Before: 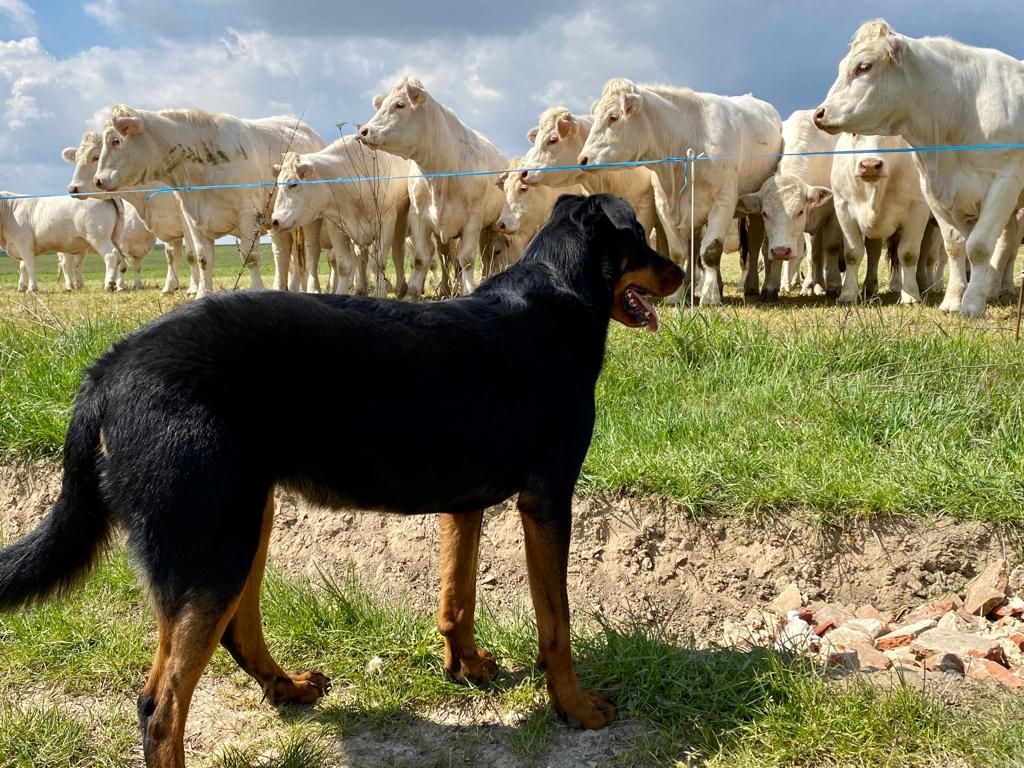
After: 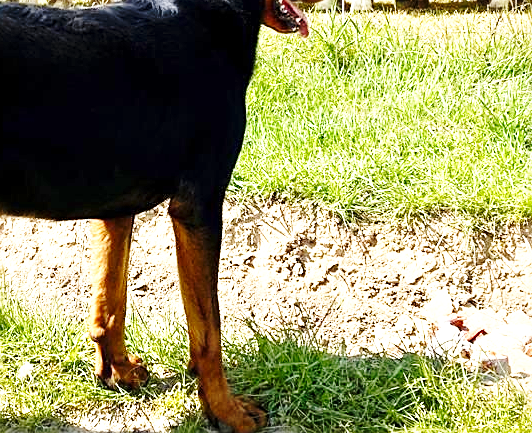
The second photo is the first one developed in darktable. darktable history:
exposure: exposure 1.091 EV, compensate highlight preservation false
crop: left 34.083%, top 38.374%, right 13.761%, bottom 5.189%
sharpen: on, module defaults
base curve: curves: ch0 [(0, 0) (0.028, 0.03) (0.121, 0.232) (0.46, 0.748) (0.859, 0.968) (1, 1)], preserve colors none
